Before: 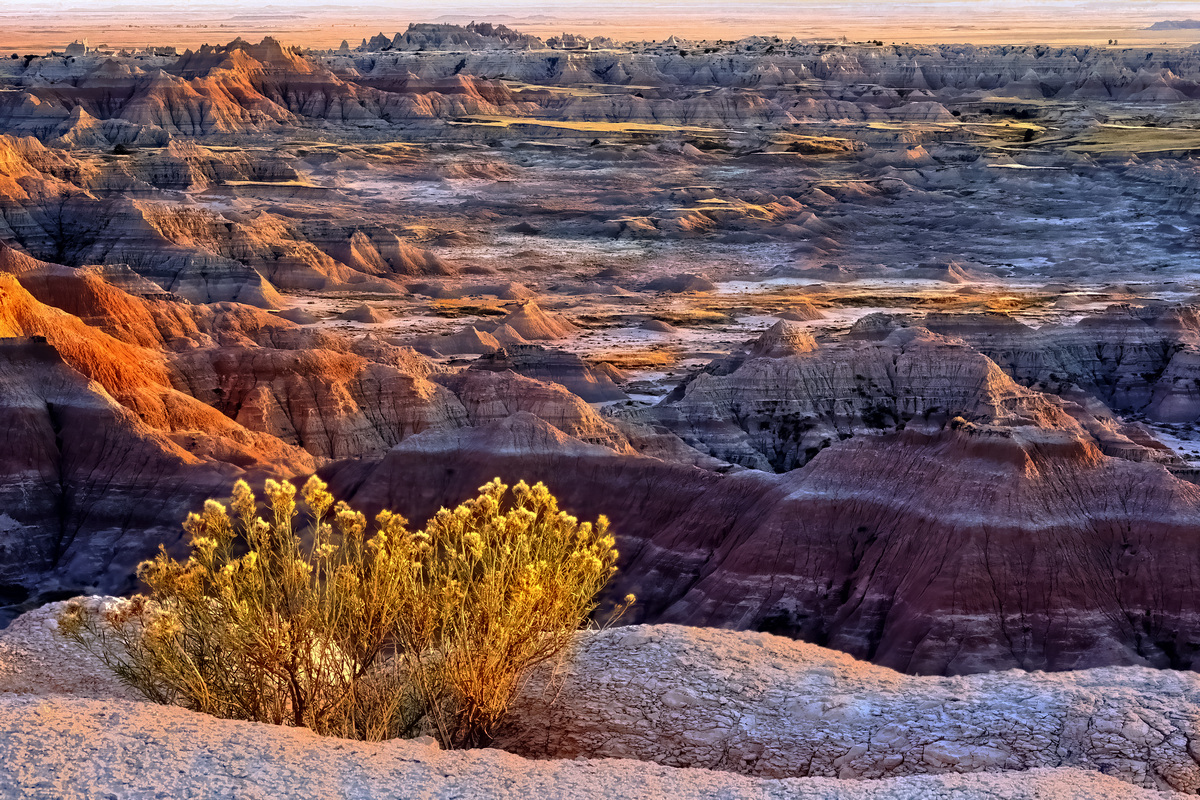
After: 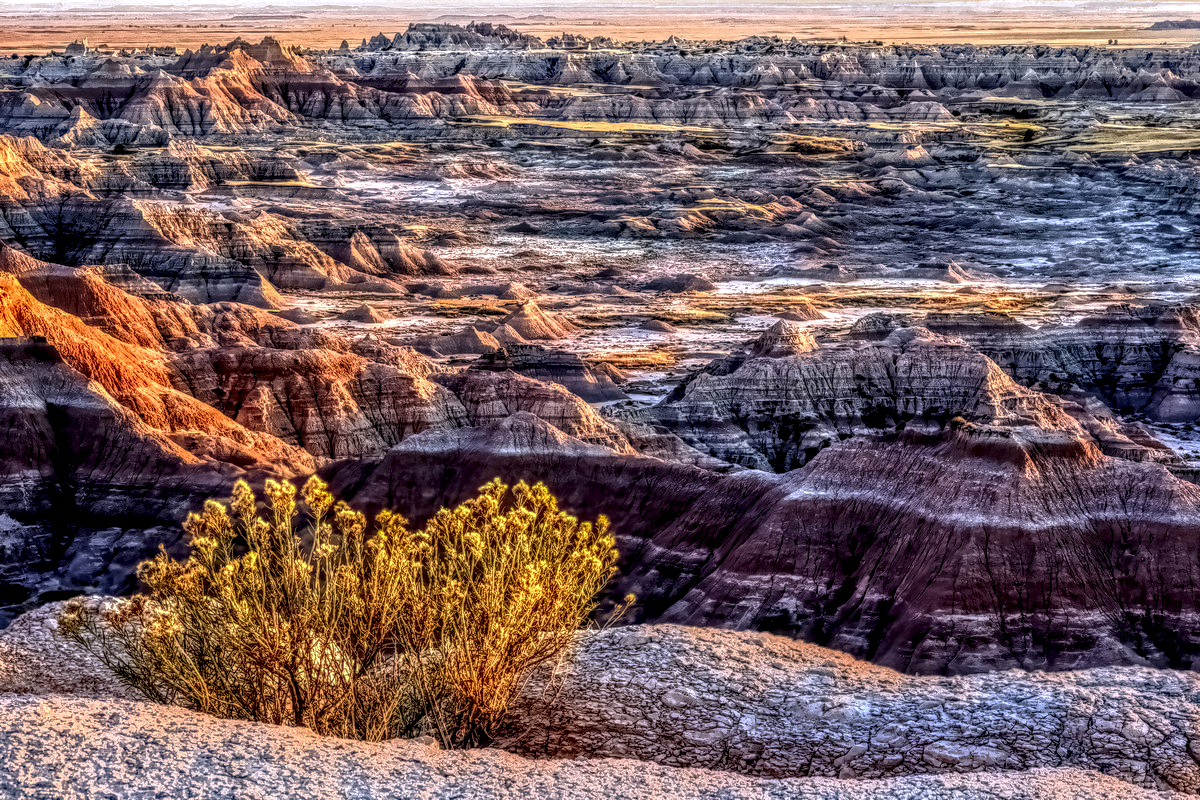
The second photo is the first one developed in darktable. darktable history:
local contrast: highlights 5%, shadows 0%, detail 298%, midtone range 0.304
